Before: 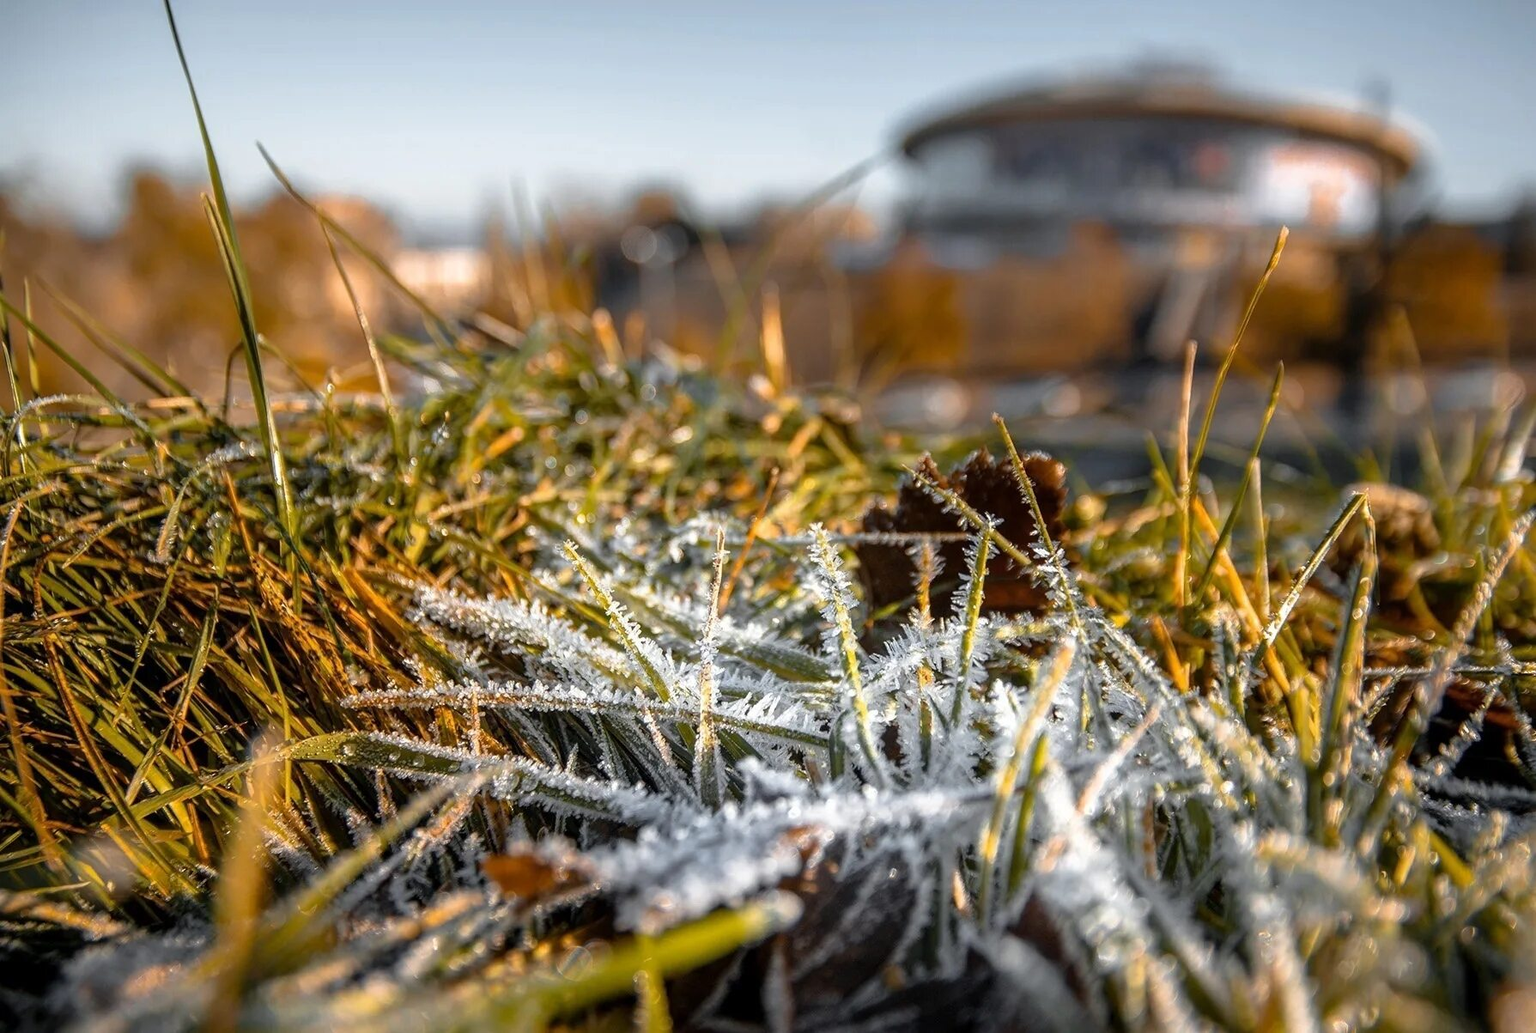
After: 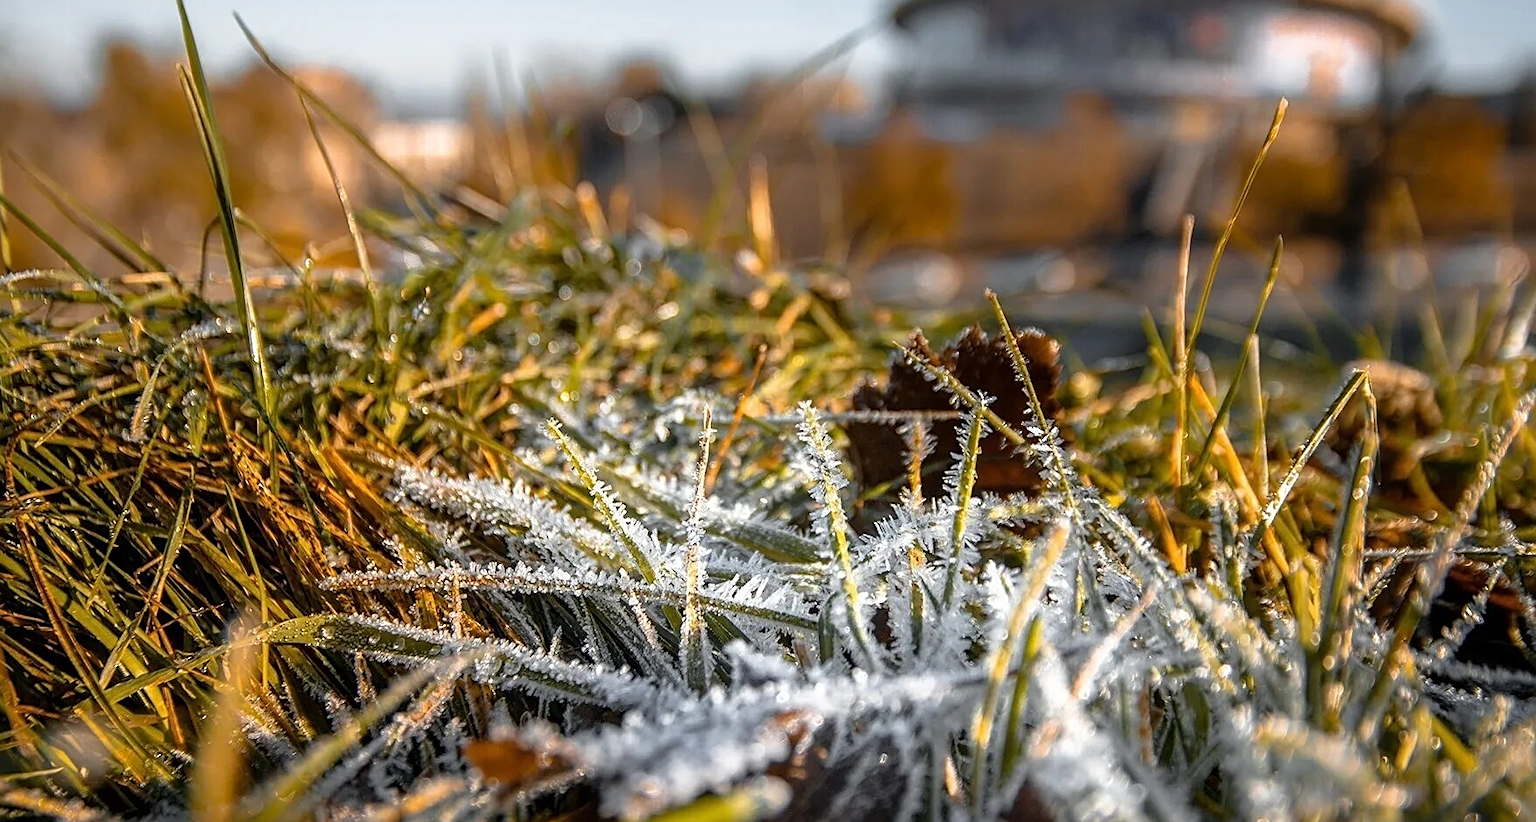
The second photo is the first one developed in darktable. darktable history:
sharpen: on, module defaults
crop and rotate: left 1.895%, top 12.671%, right 0.183%, bottom 9.325%
